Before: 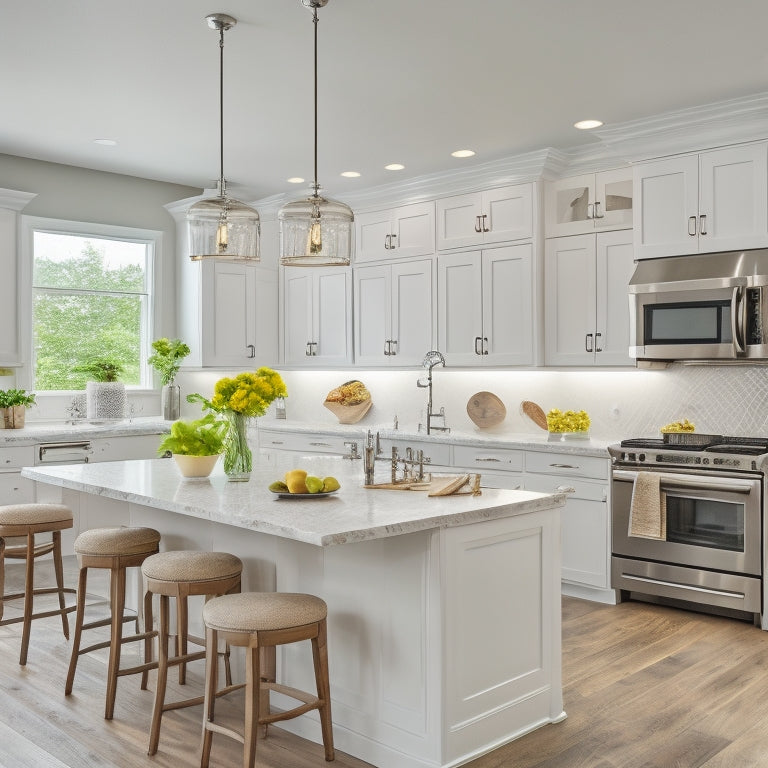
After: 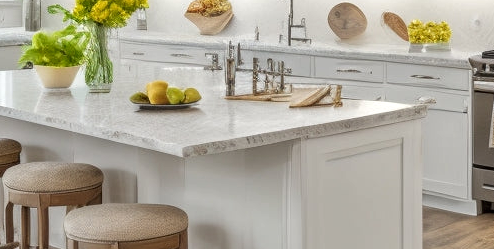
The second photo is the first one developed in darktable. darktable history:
crop: left 18.11%, top 50.699%, right 17.531%, bottom 16.831%
local contrast: on, module defaults
